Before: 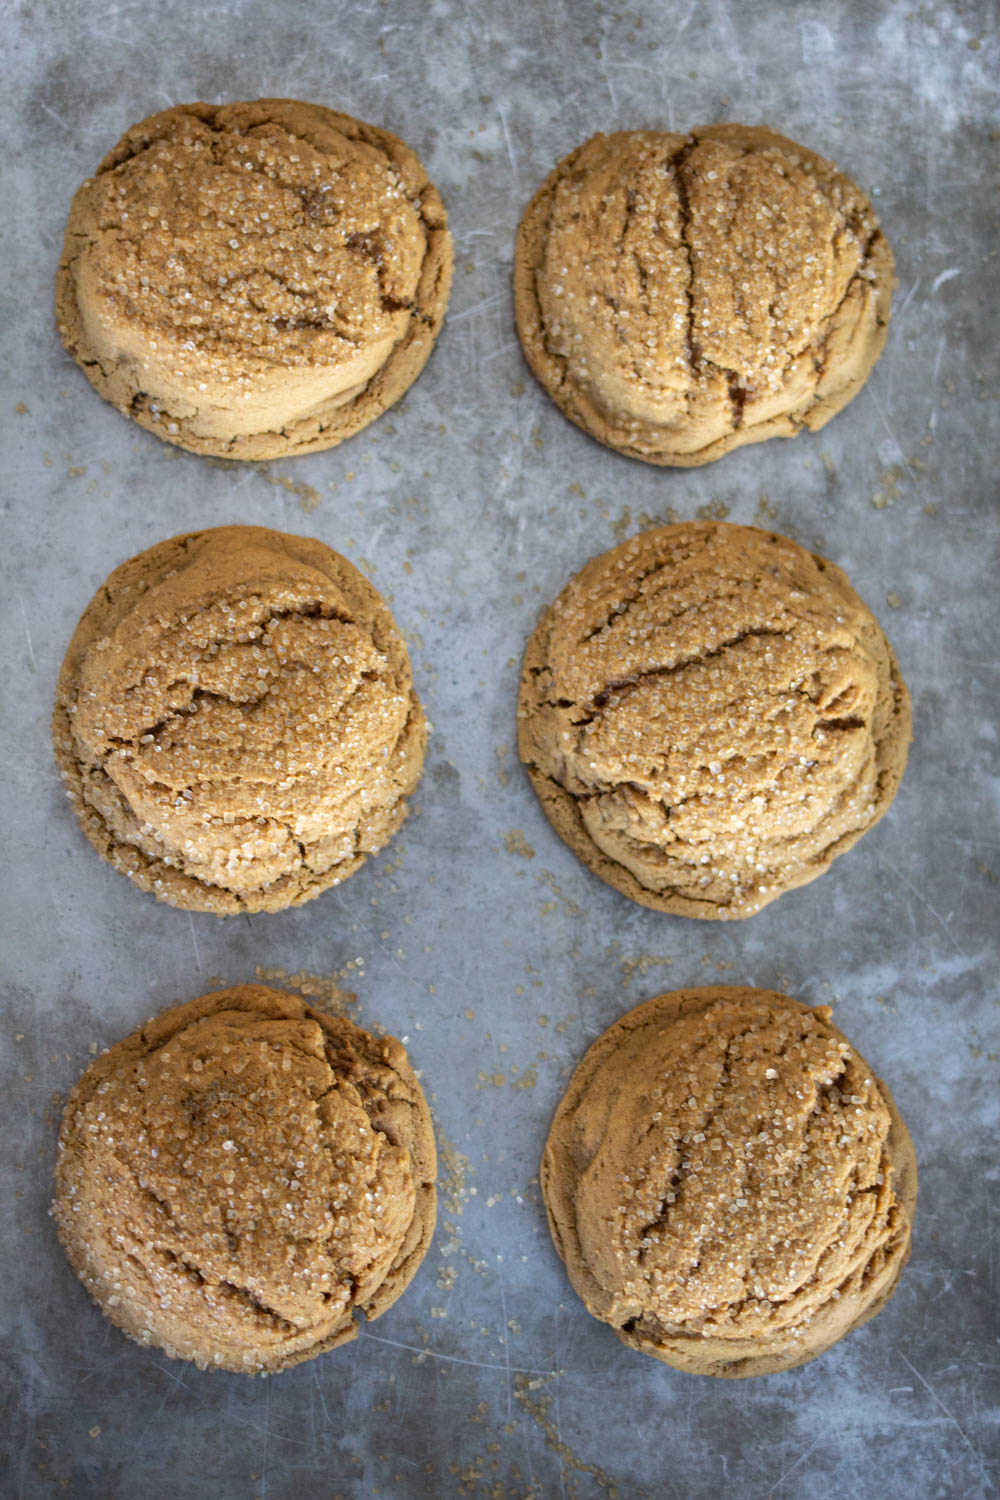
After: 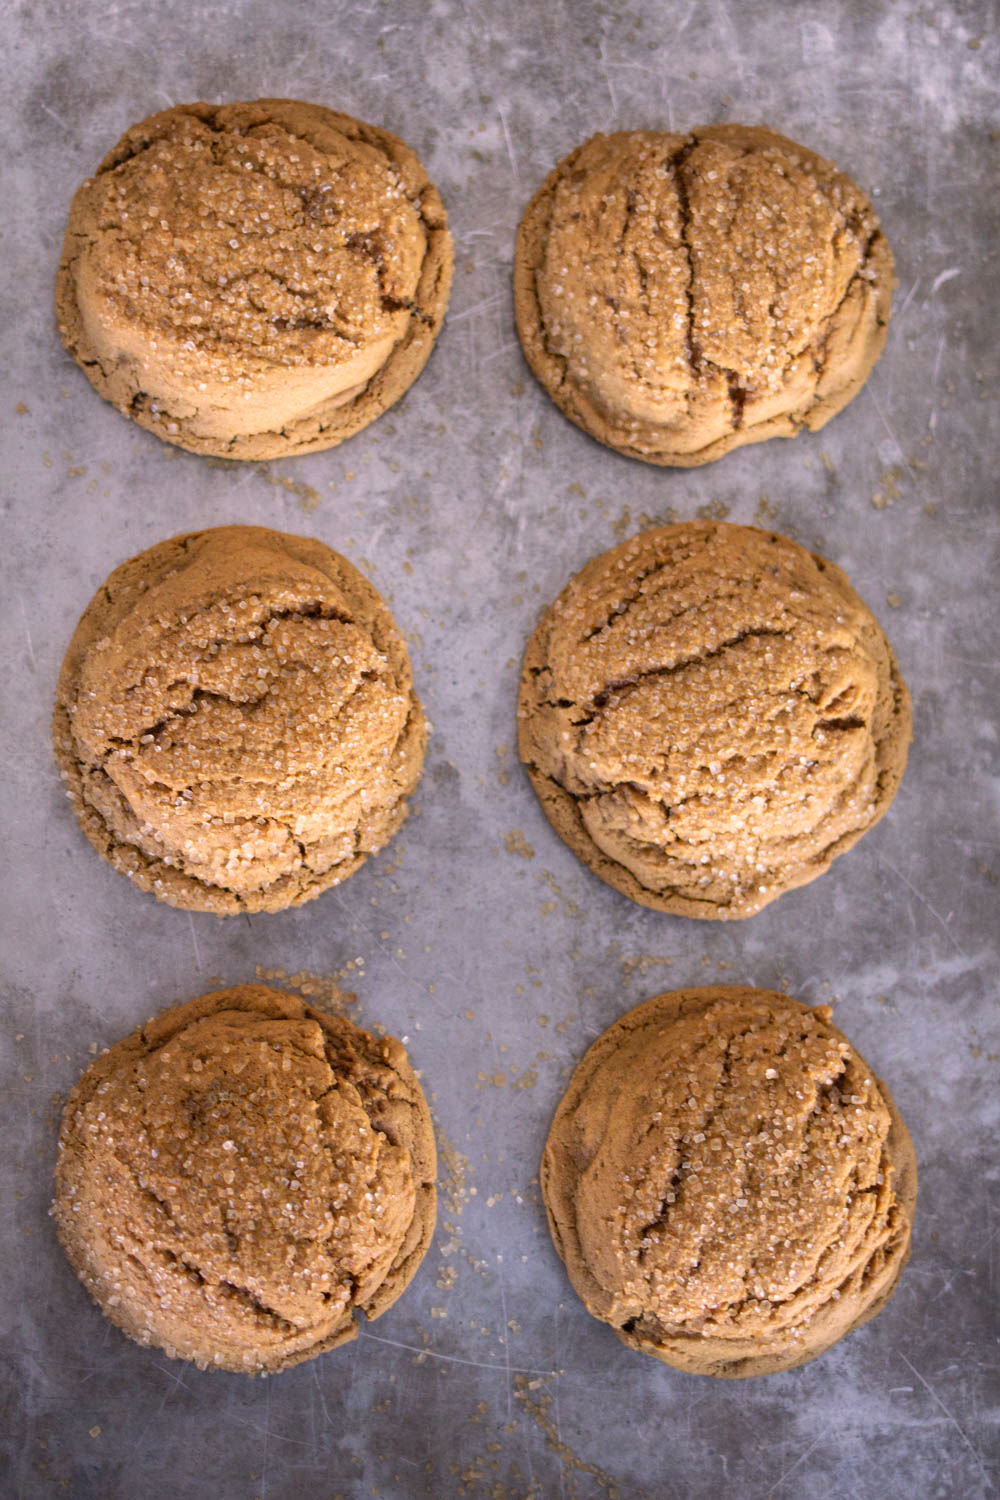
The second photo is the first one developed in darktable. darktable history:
color correction: highlights a* 12.71, highlights b* 5.44
